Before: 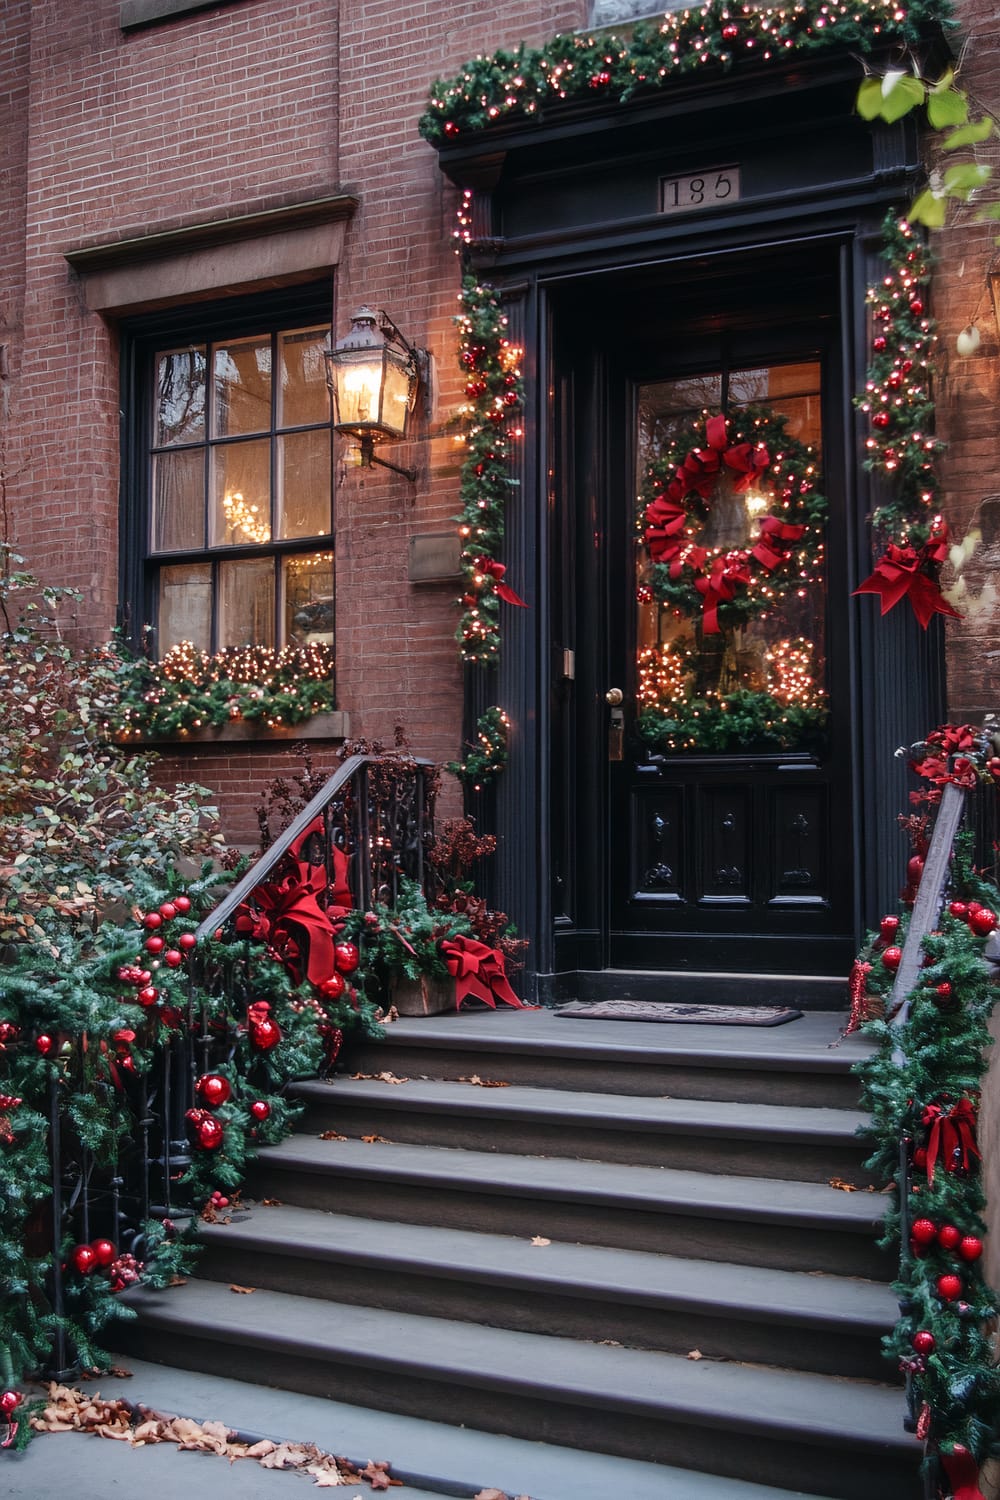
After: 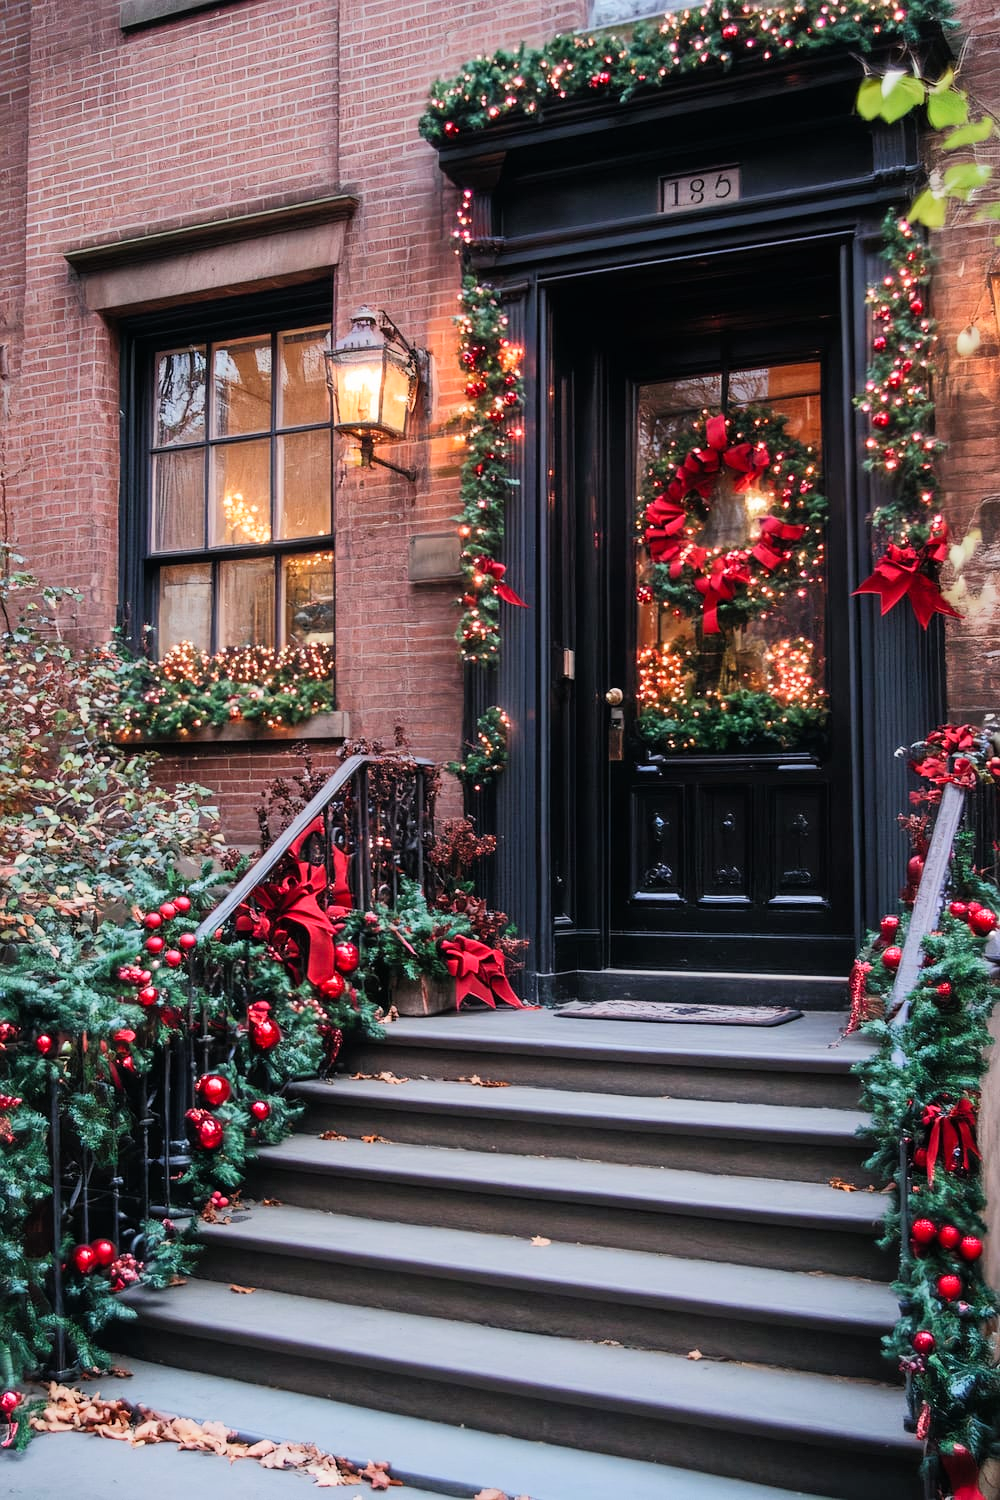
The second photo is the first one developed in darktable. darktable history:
base curve: curves: ch0 [(0, 0) (0.235, 0.266) (0.503, 0.496) (0.786, 0.72) (1, 1)]
white balance: emerald 1
tone curve: curves: ch0 [(0, 0) (0.004, 0.001) (0.133, 0.16) (0.325, 0.399) (0.475, 0.588) (0.832, 0.903) (1, 1)], color space Lab, linked channels, preserve colors none
